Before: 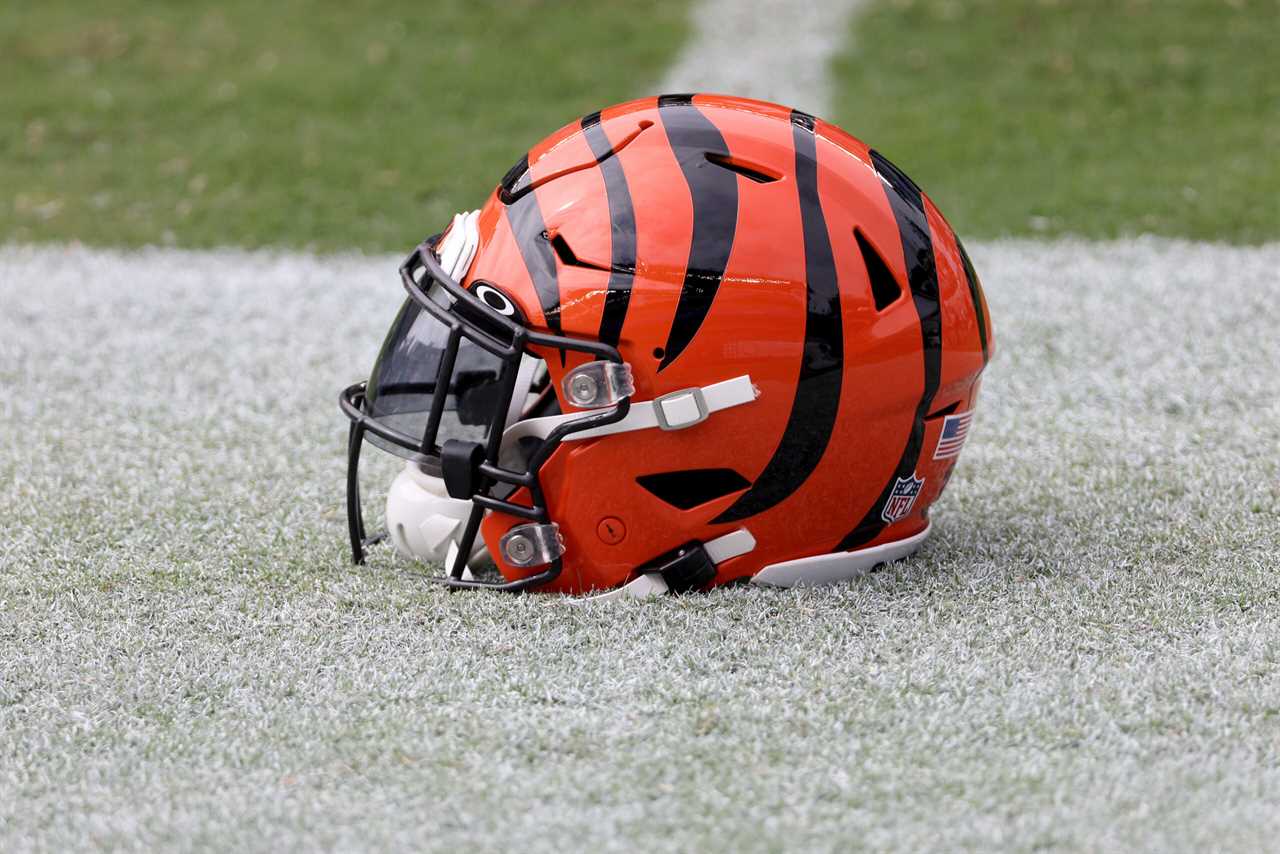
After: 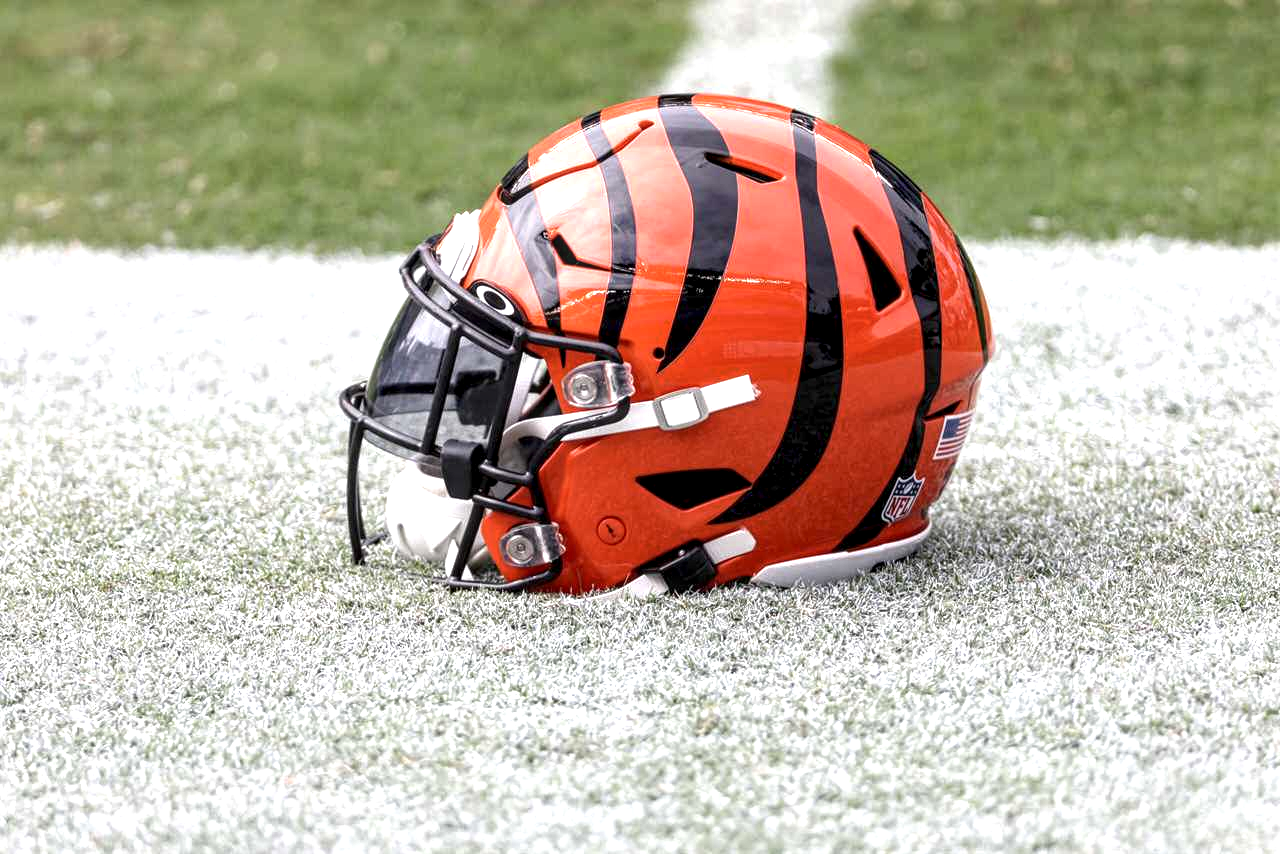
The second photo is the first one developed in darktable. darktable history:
exposure: exposure 0.914 EV, compensate highlight preservation false
contrast brightness saturation: contrast -0.074, brightness -0.044, saturation -0.112
local contrast: detail 150%
